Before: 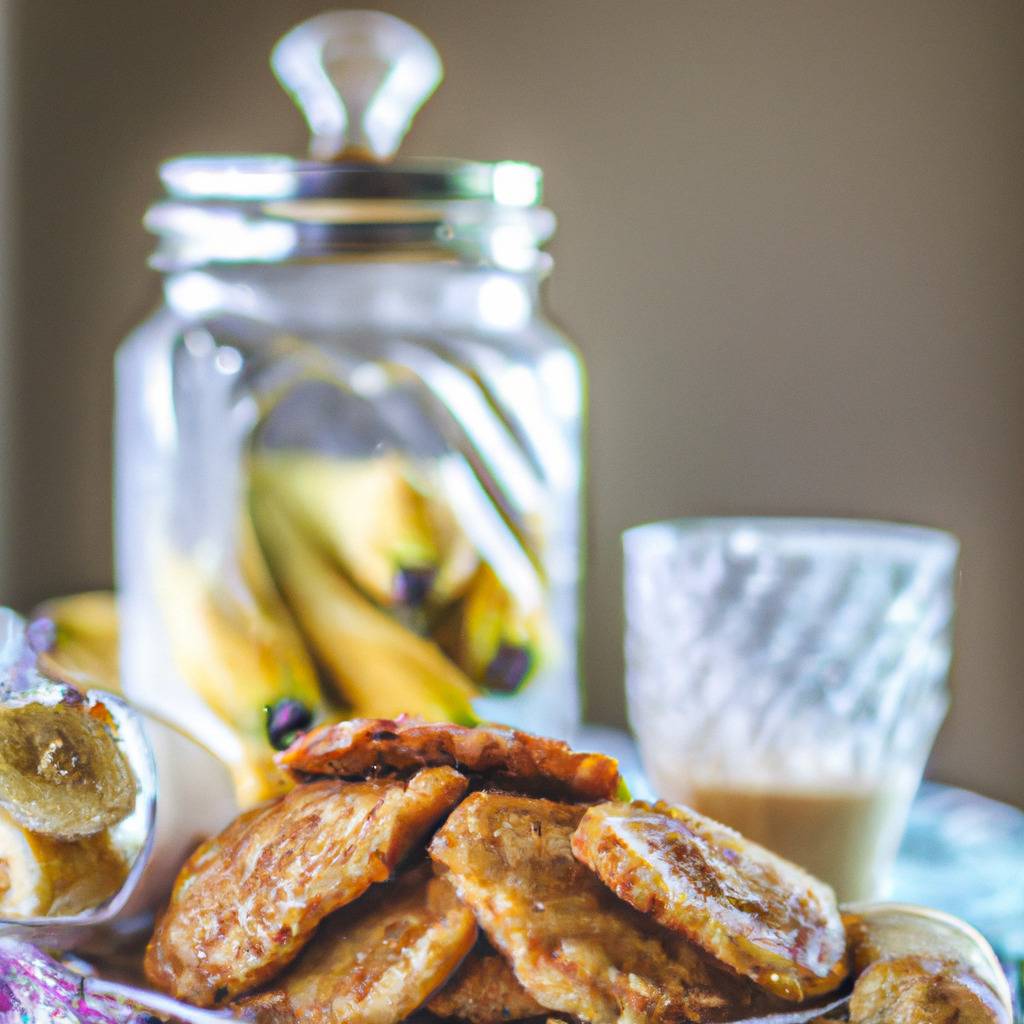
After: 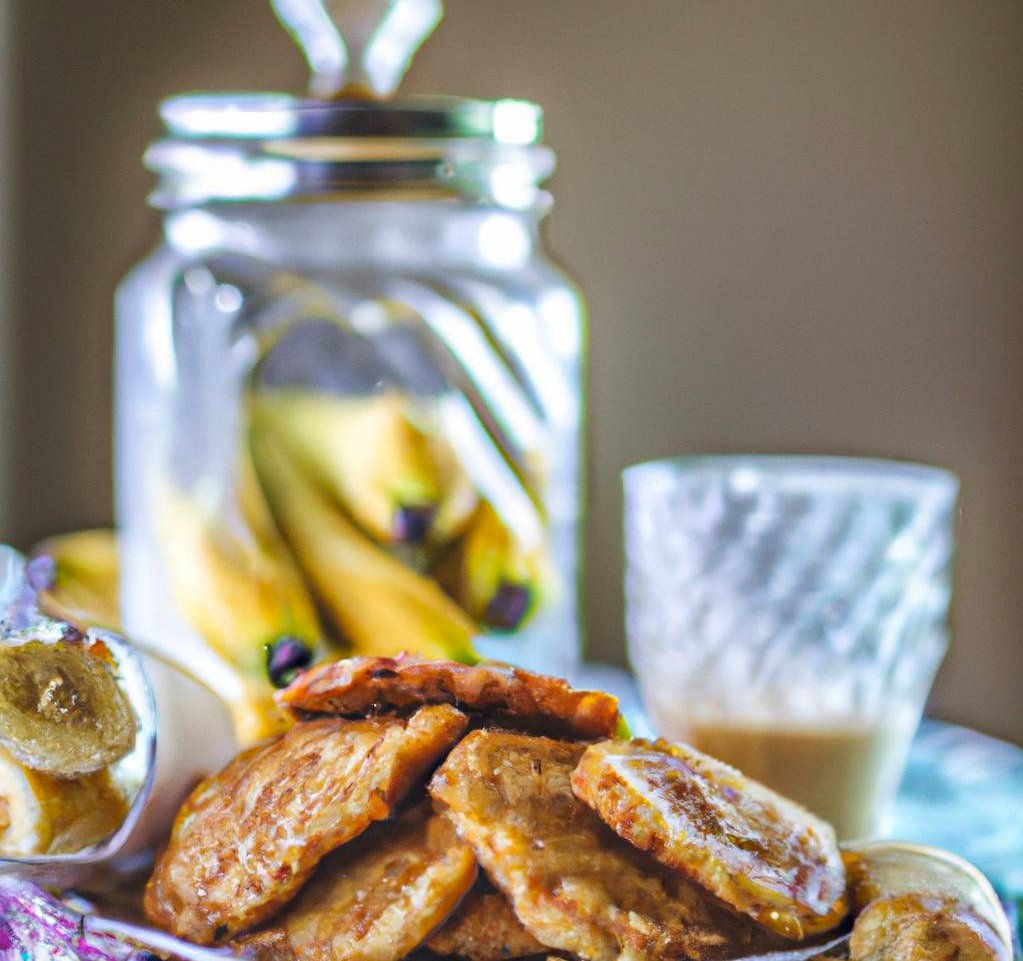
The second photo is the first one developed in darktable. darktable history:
crop and rotate: top 6.111%
haze removal: compatibility mode true, adaptive false
